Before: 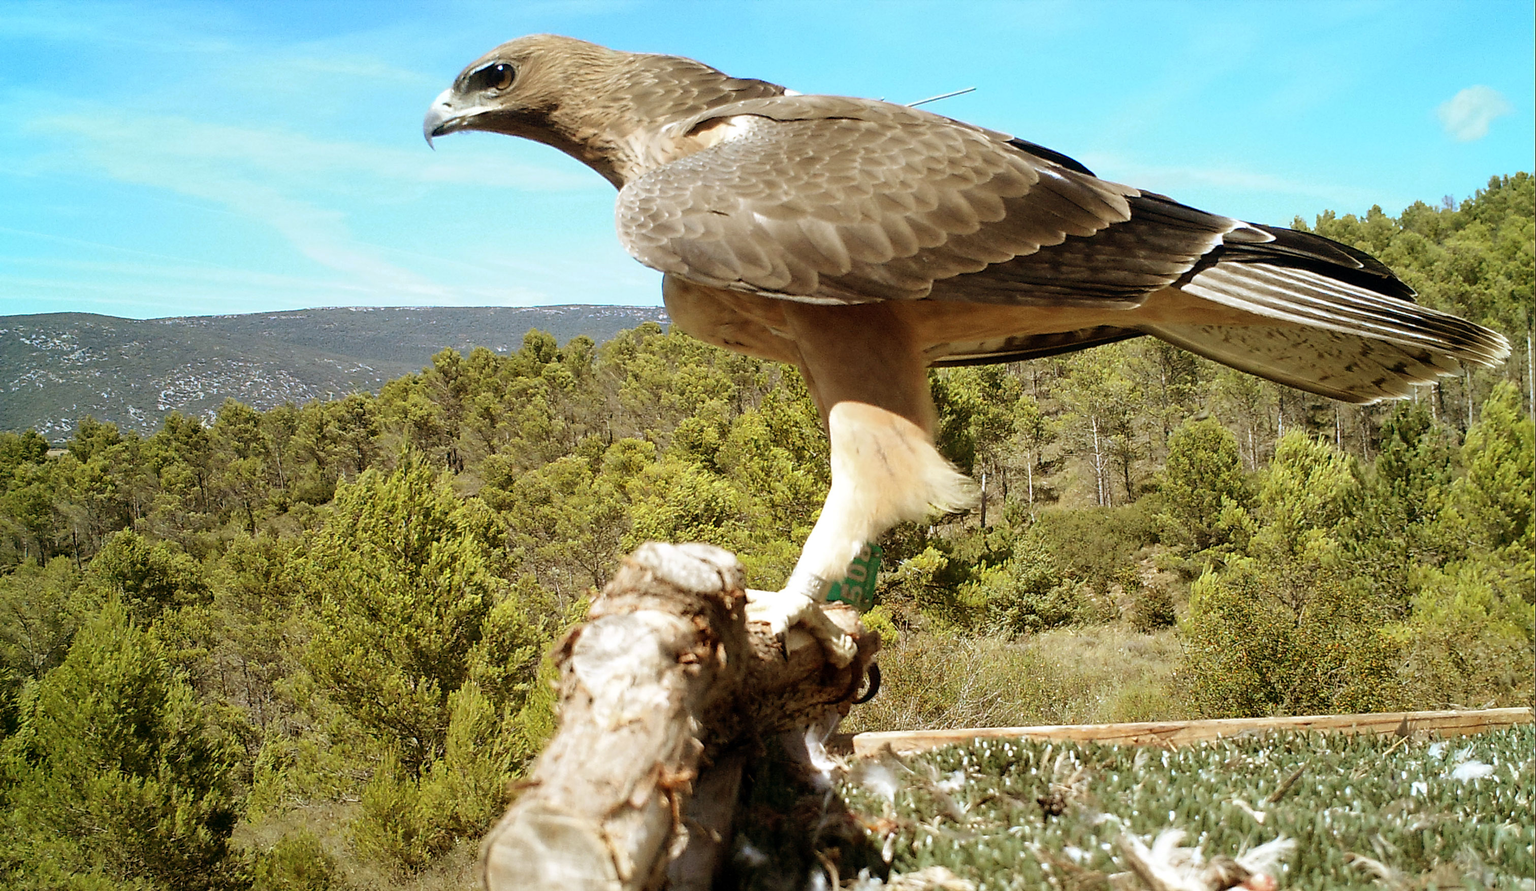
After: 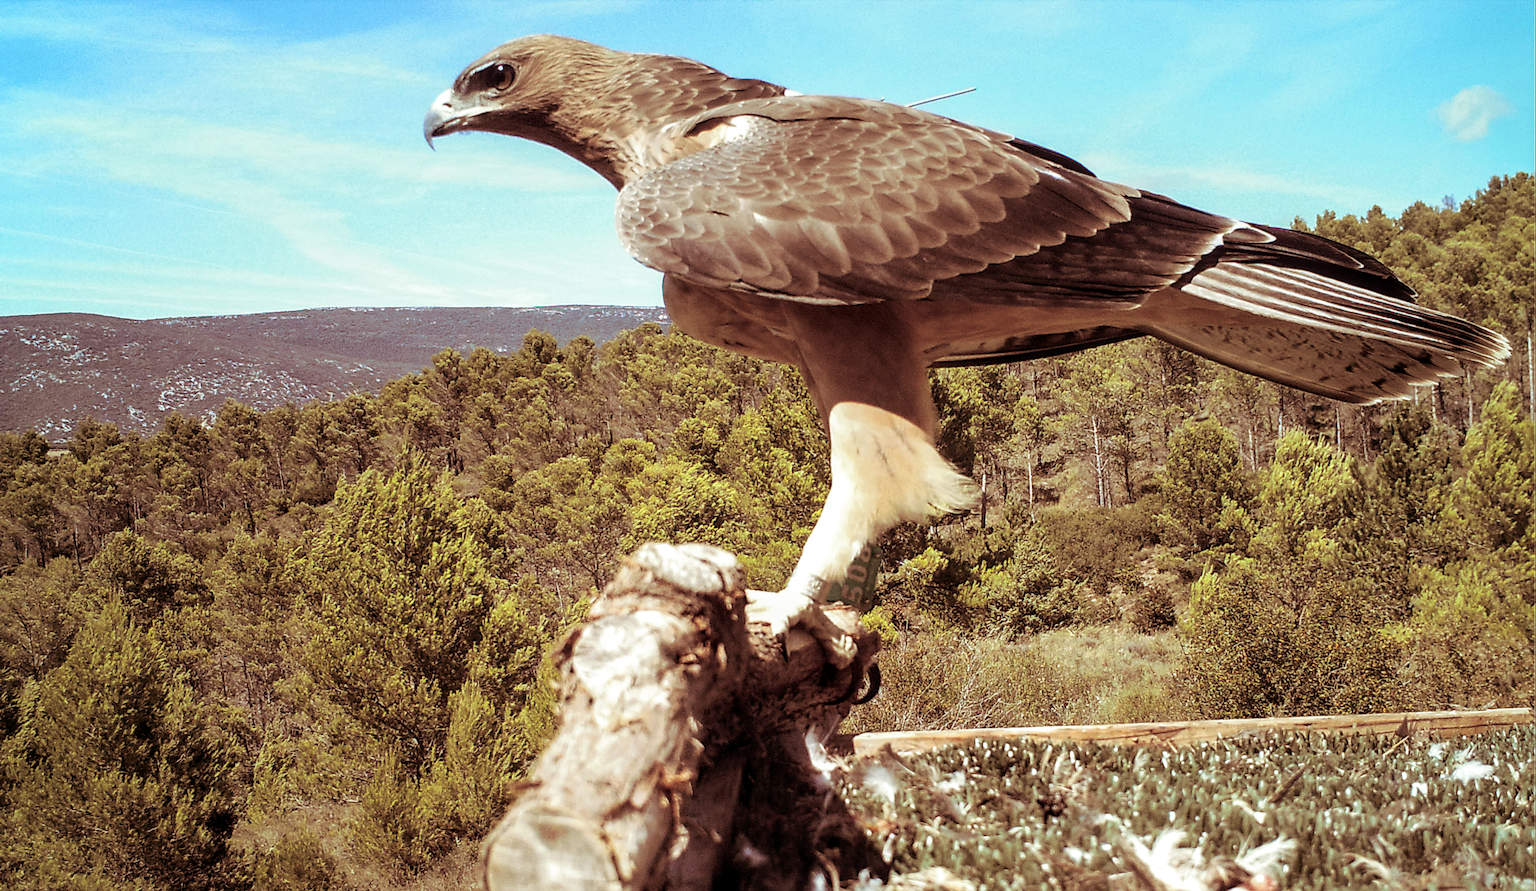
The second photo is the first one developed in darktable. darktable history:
local contrast: on, module defaults
split-toning: on, module defaults
